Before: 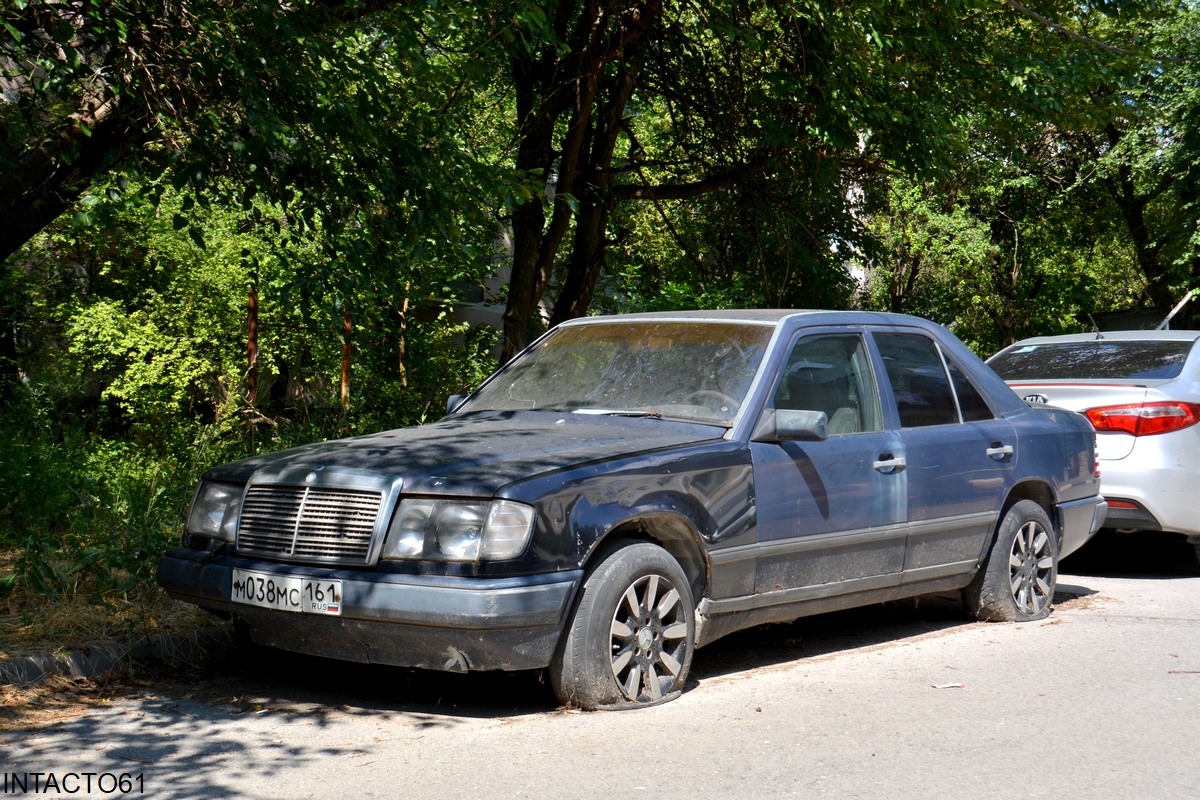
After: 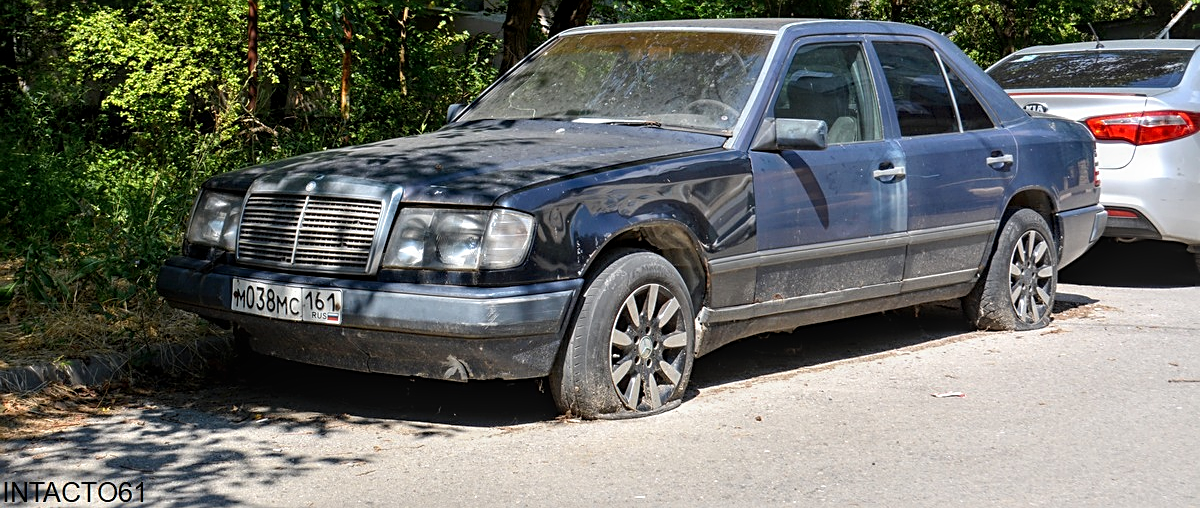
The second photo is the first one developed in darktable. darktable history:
crop and rotate: top 36.435%
sharpen: on, module defaults
local contrast: on, module defaults
